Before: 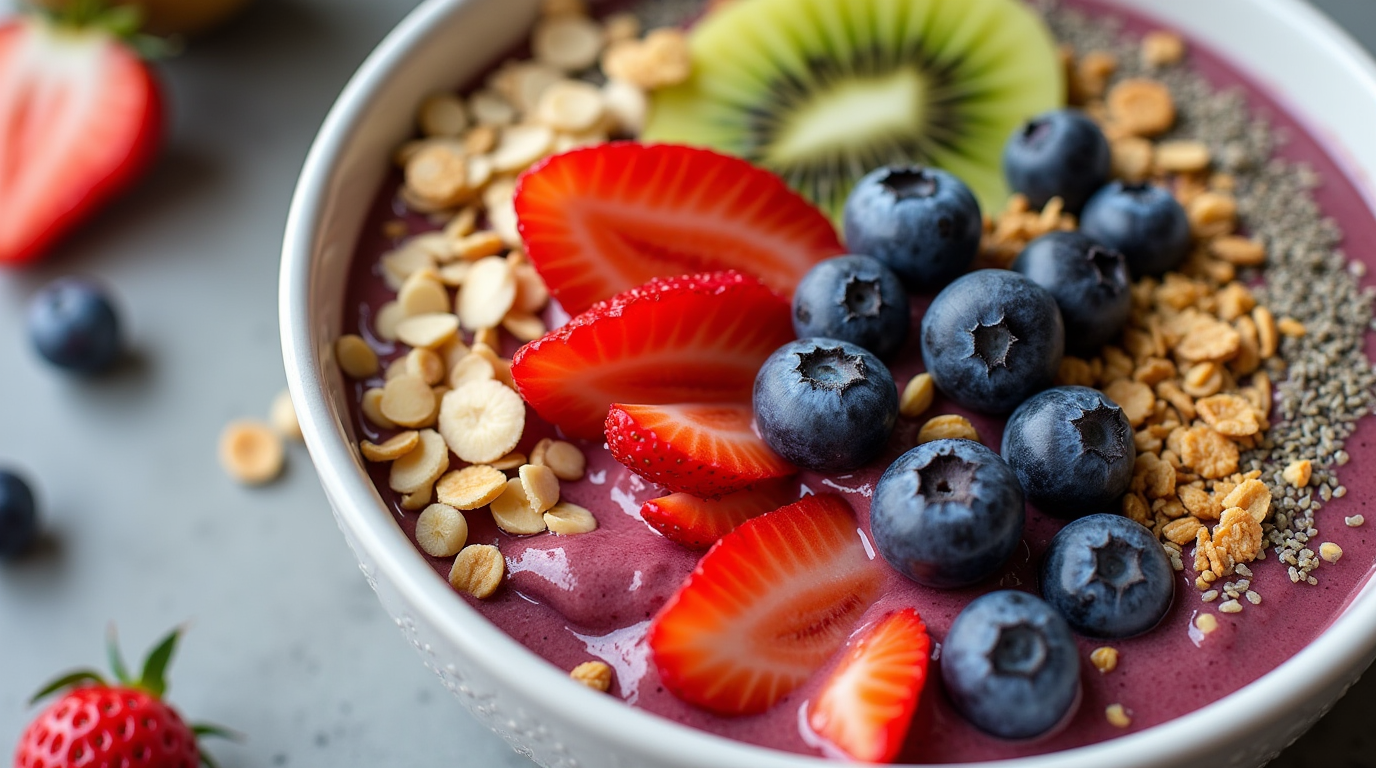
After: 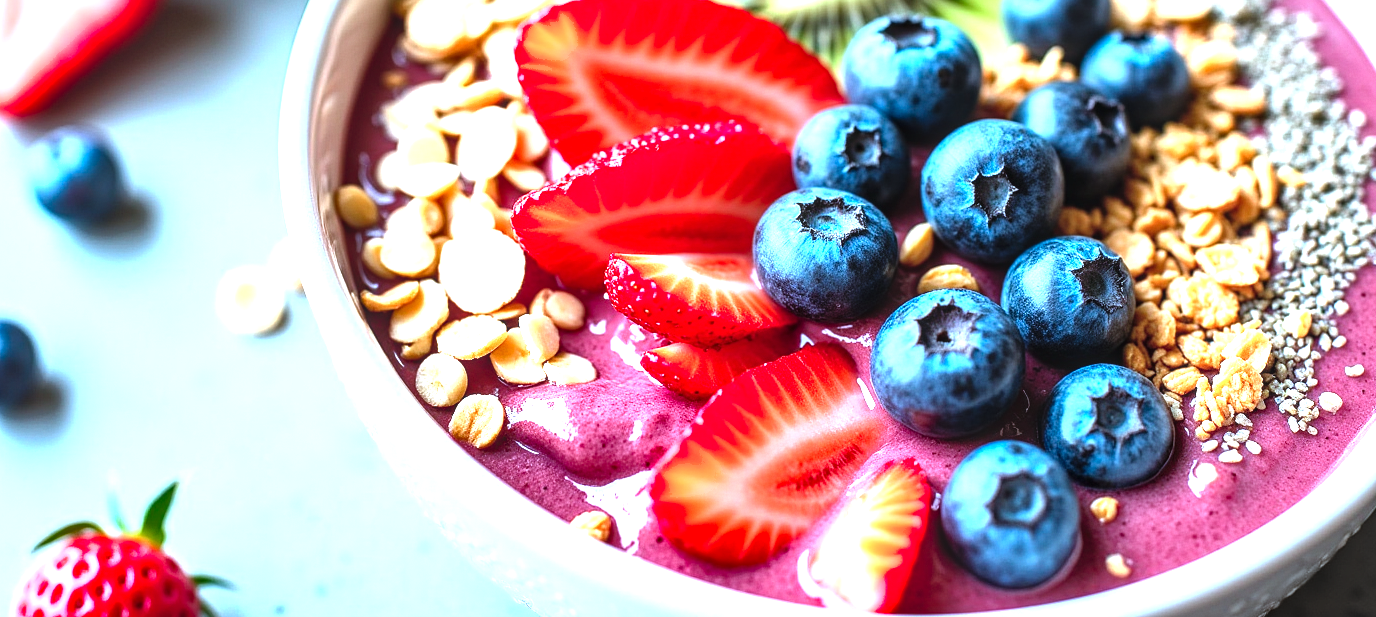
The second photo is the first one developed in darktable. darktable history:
shadows and highlights: shadows 36.66, highlights -27.18, soften with gaussian
local contrast: on, module defaults
crop and rotate: top 19.596%
color correction: highlights a* -8.77, highlights b* -23.57
levels: black 0.061%, levels [0, 0.281, 0.562]
